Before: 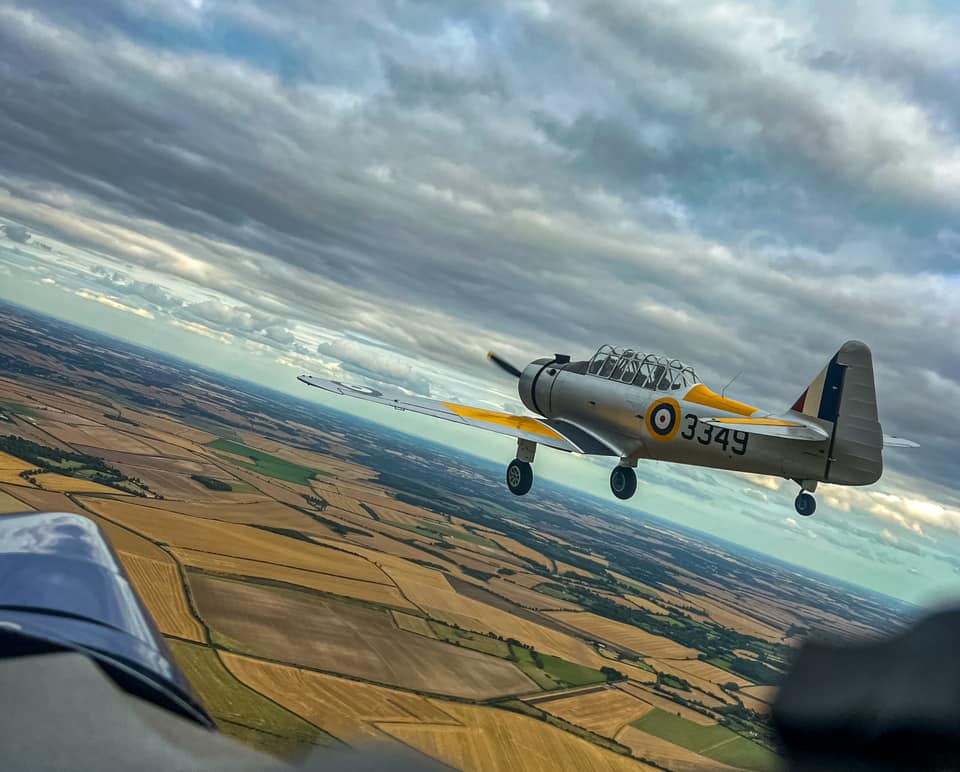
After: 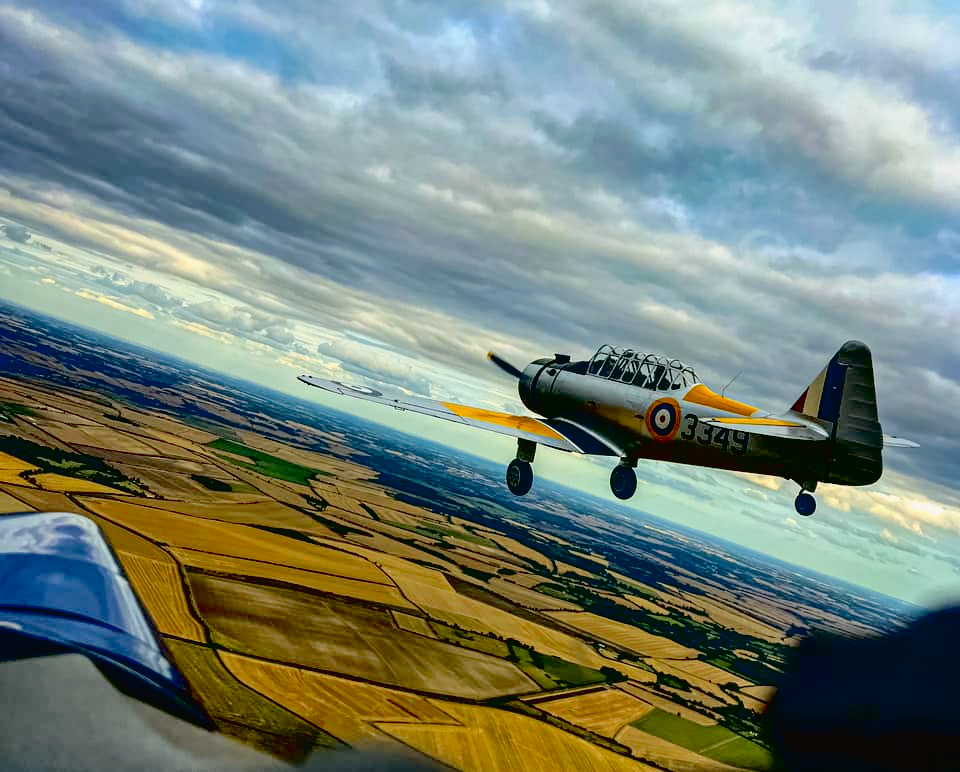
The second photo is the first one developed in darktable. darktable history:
exposure: black level correction 0.056, compensate highlight preservation false
tone curve: curves: ch0 [(0, 0.021) (0.049, 0.044) (0.152, 0.14) (0.328, 0.377) (0.473, 0.543) (0.641, 0.705) (0.85, 0.894) (1, 0.969)]; ch1 [(0, 0) (0.302, 0.331) (0.433, 0.432) (0.472, 0.47) (0.502, 0.503) (0.527, 0.516) (0.564, 0.573) (0.614, 0.626) (0.677, 0.701) (0.859, 0.885) (1, 1)]; ch2 [(0, 0) (0.33, 0.301) (0.447, 0.44) (0.487, 0.496) (0.502, 0.516) (0.535, 0.563) (0.565, 0.597) (0.608, 0.641) (1, 1)], color space Lab, independent channels, preserve colors none
